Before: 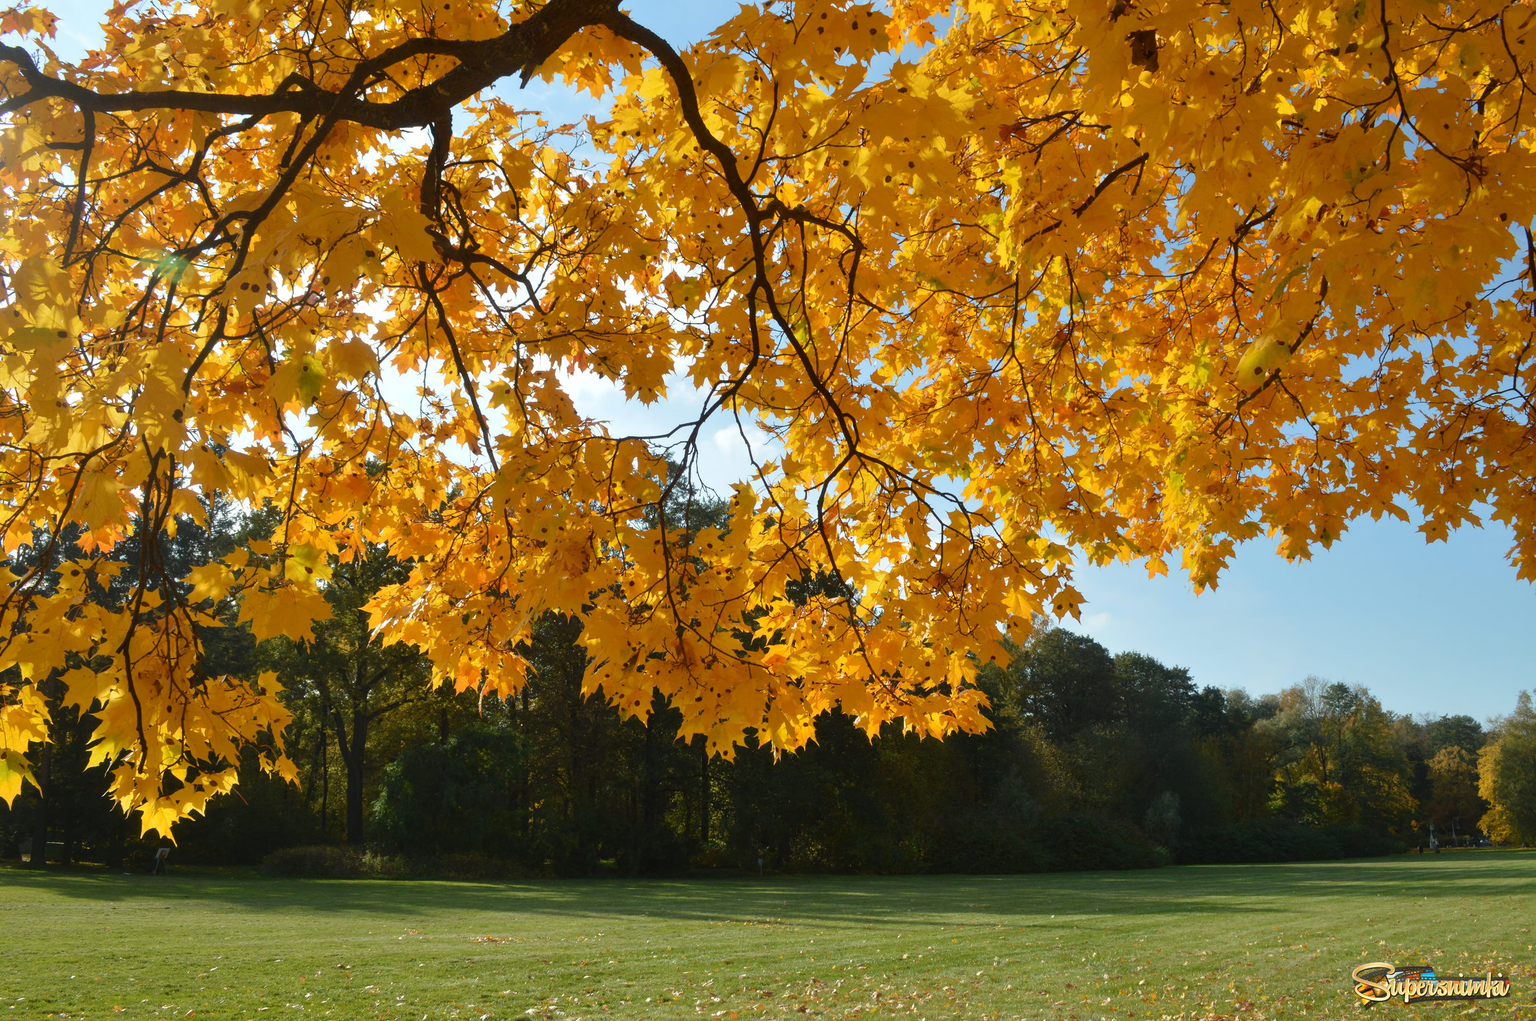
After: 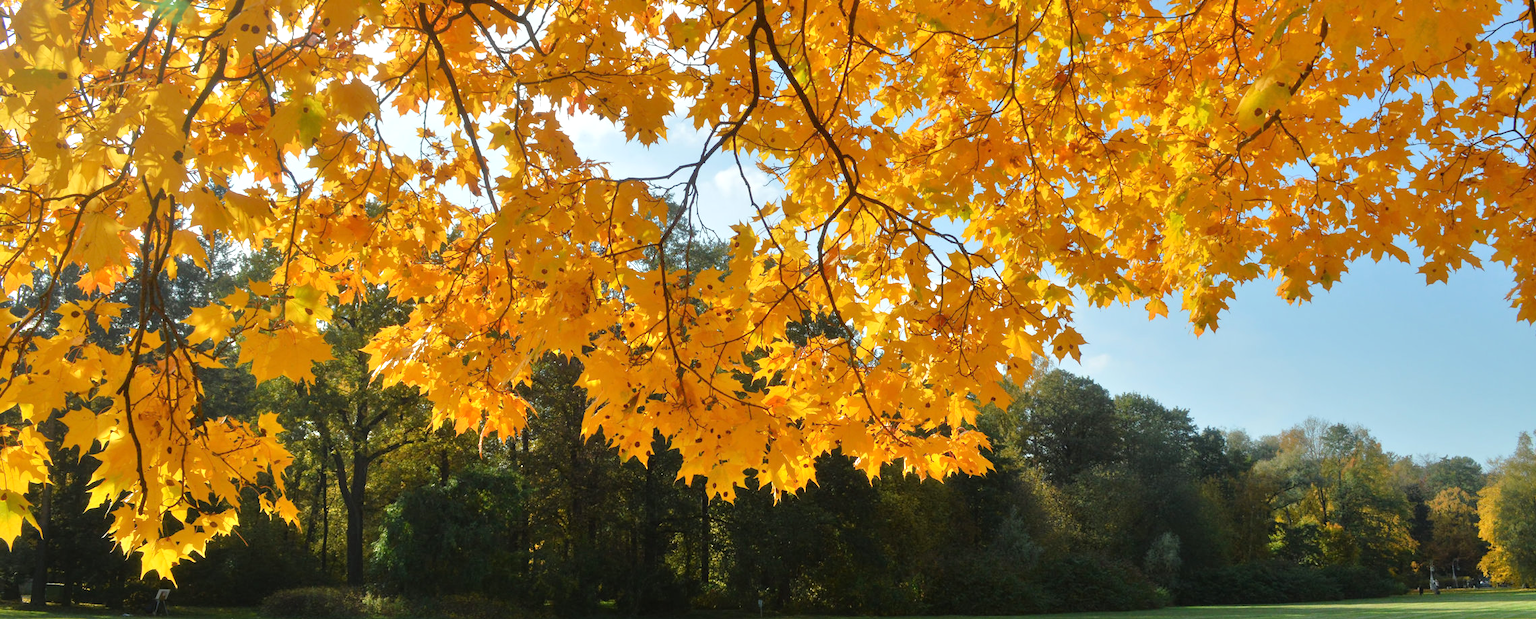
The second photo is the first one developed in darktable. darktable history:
crop and rotate: top 25.357%, bottom 13.942%
tone equalizer: -7 EV 0.15 EV, -6 EV 0.6 EV, -5 EV 1.15 EV, -4 EV 1.33 EV, -3 EV 1.15 EV, -2 EV 0.6 EV, -1 EV 0.15 EV, mask exposure compensation -0.5 EV
